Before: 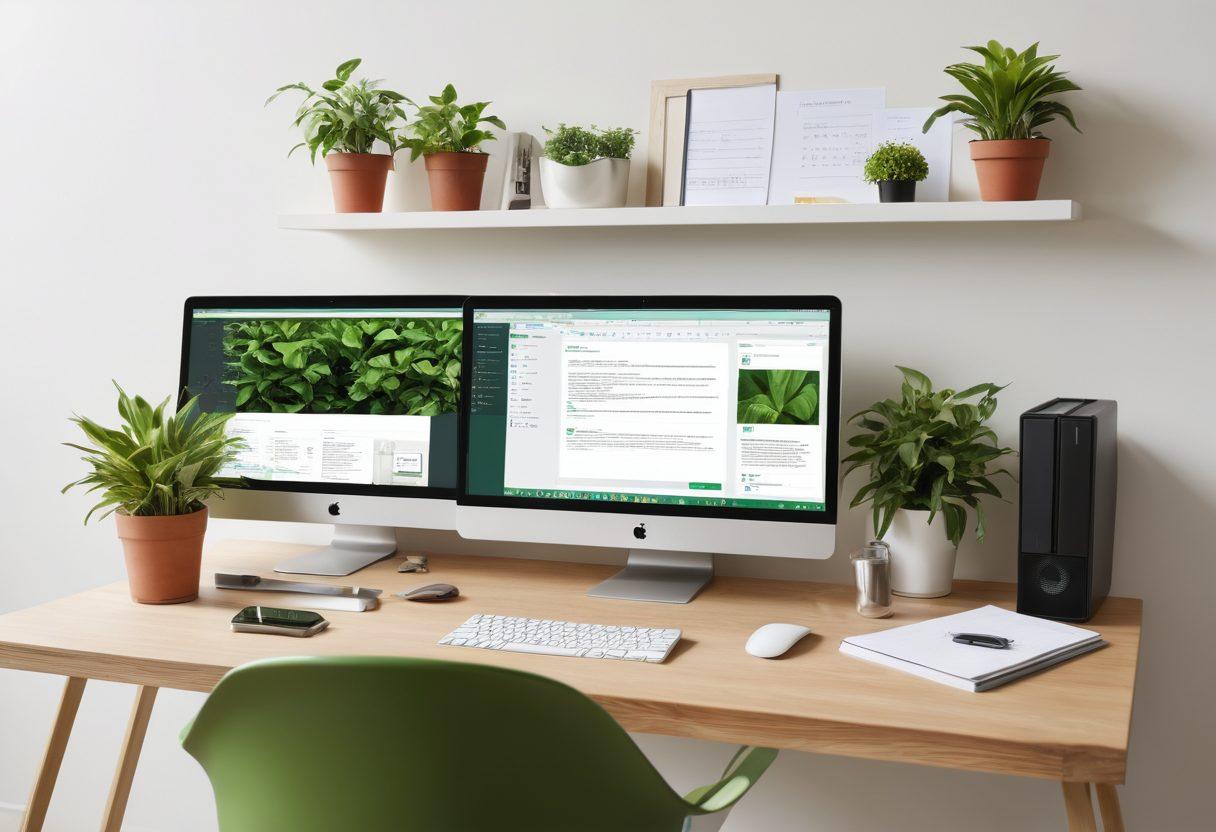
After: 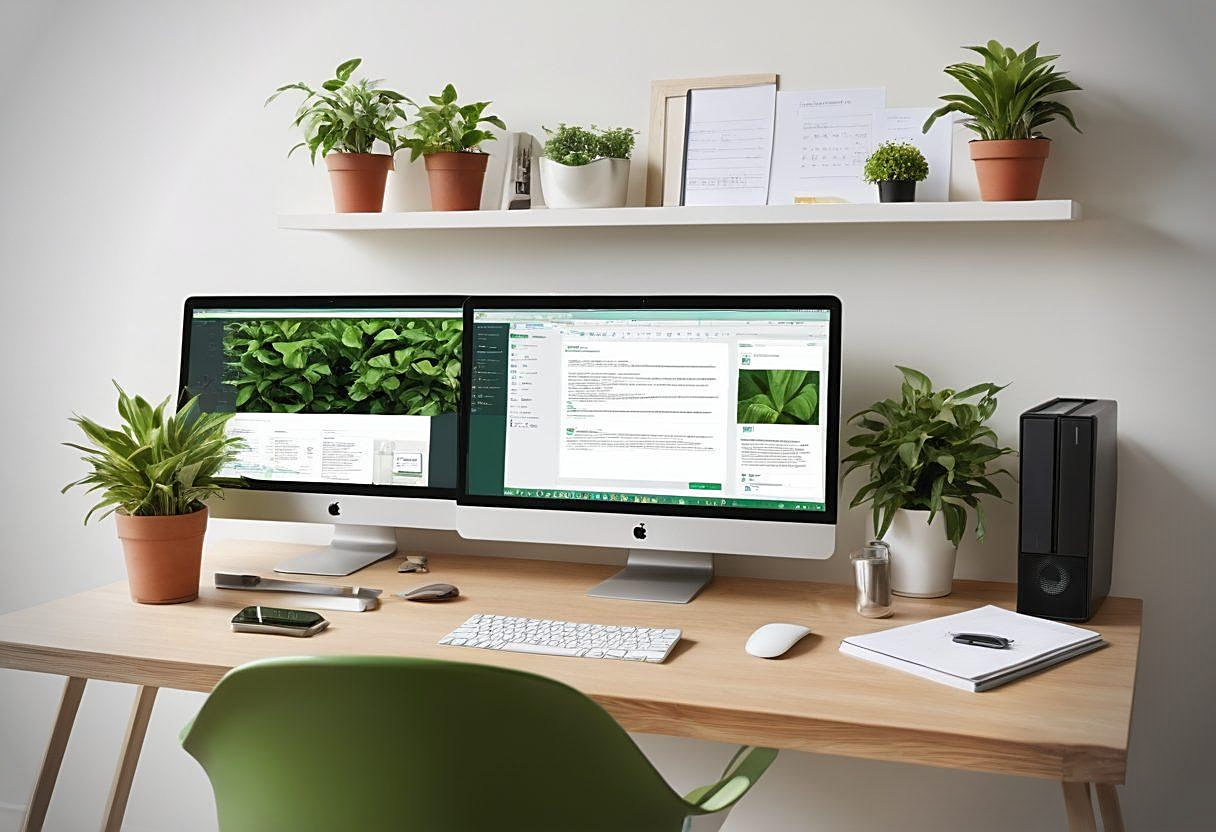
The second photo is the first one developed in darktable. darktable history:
vignetting: fall-off radius 32.51%
sharpen: amount 0.565
